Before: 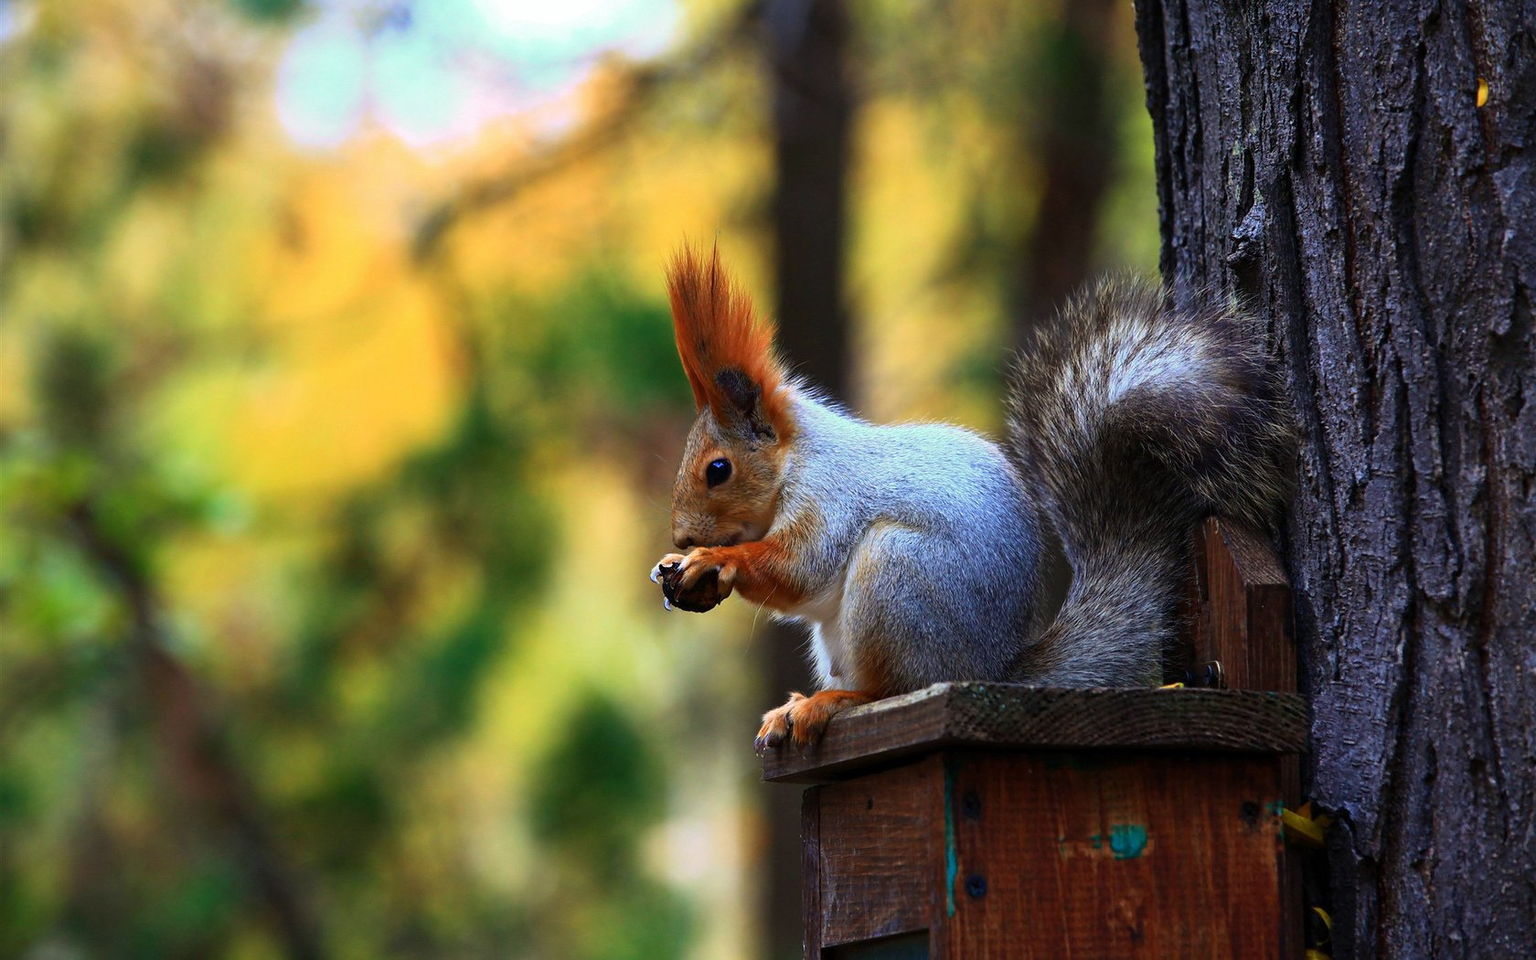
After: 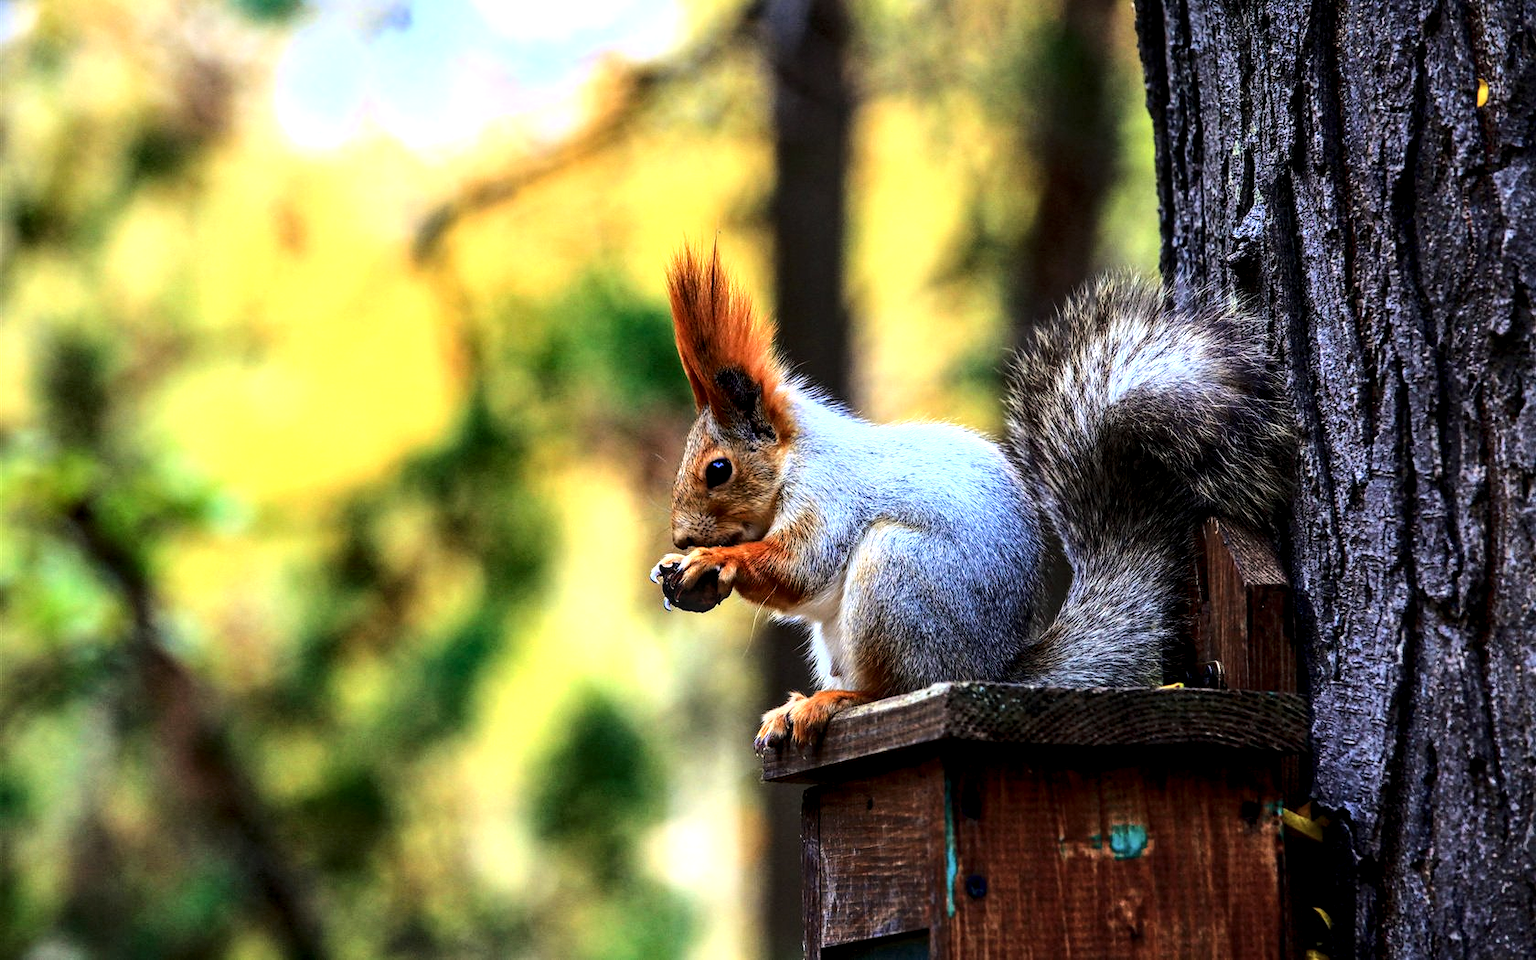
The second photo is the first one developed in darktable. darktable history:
local contrast: detail 160%
base curve: curves: ch0 [(0, 0) (0.028, 0.03) (0.121, 0.232) (0.46, 0.748) (0.859, 0.968) (1, 1)], preserve colors average RGB
